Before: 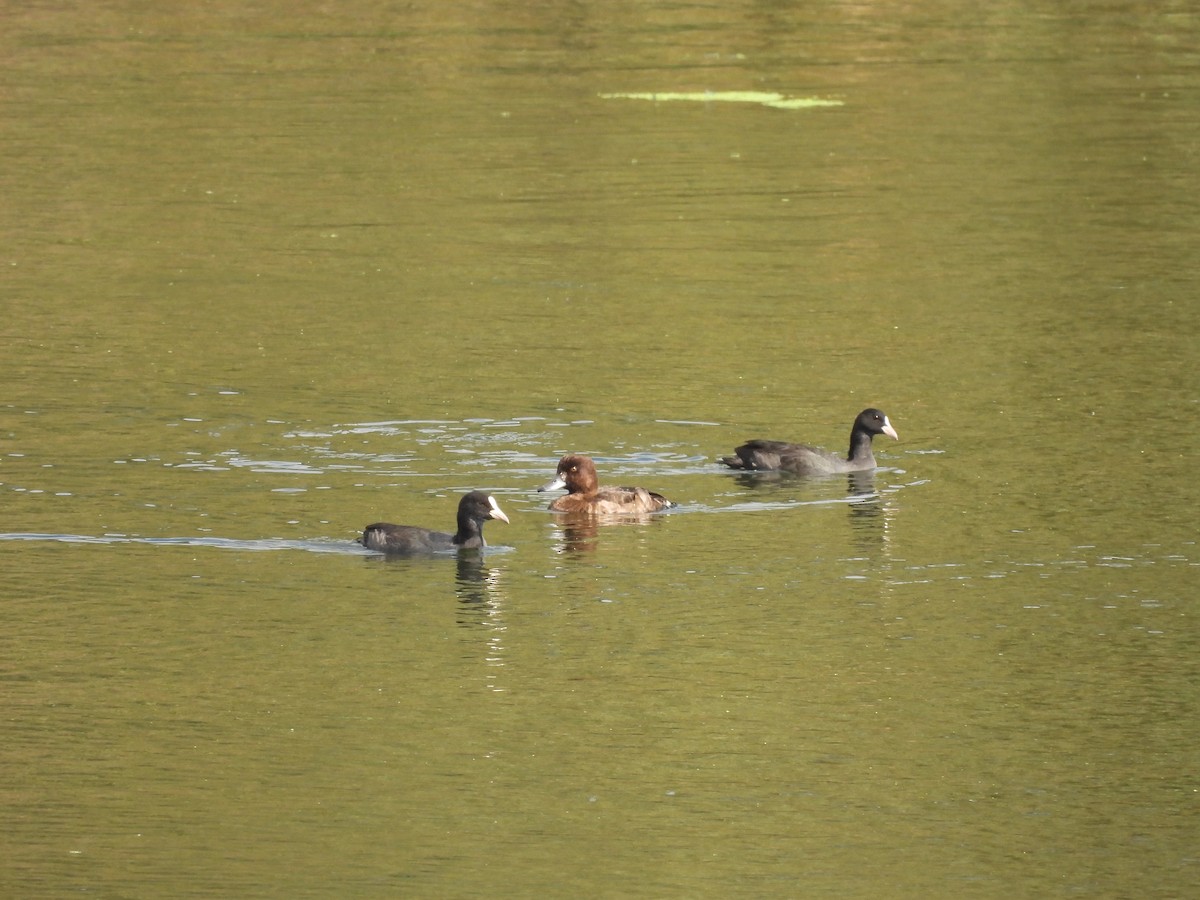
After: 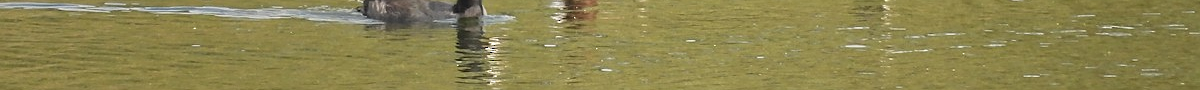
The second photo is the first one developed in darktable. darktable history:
sharpen: on, module defaults
crop and rotate: top 59.084%, bottom 30.916%
